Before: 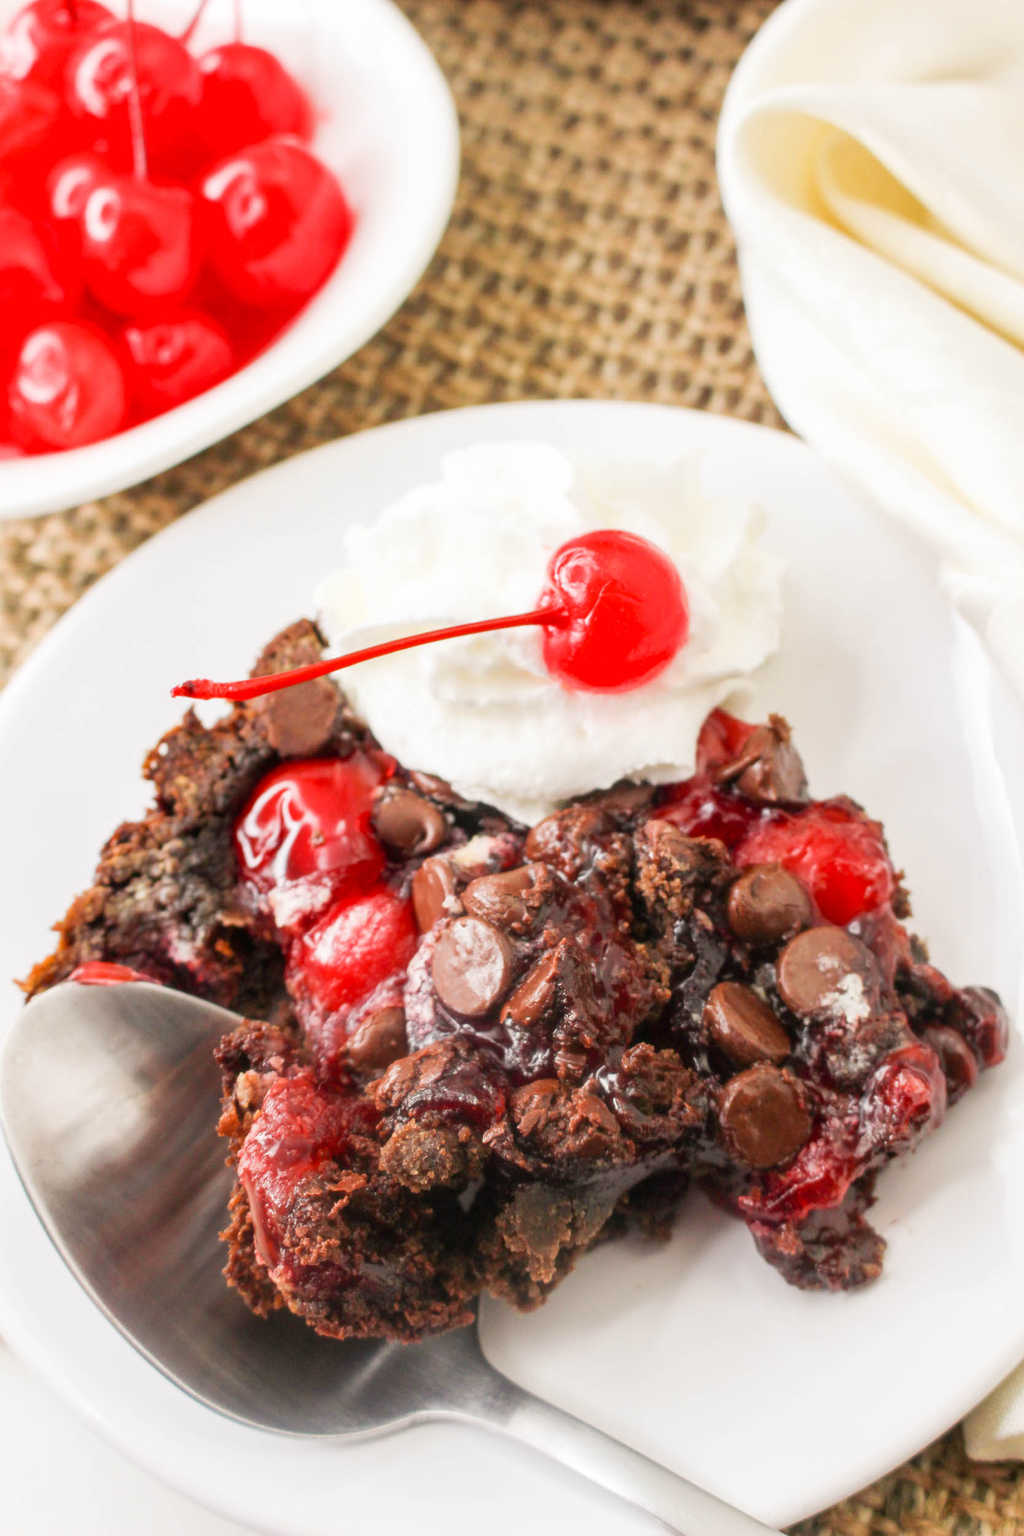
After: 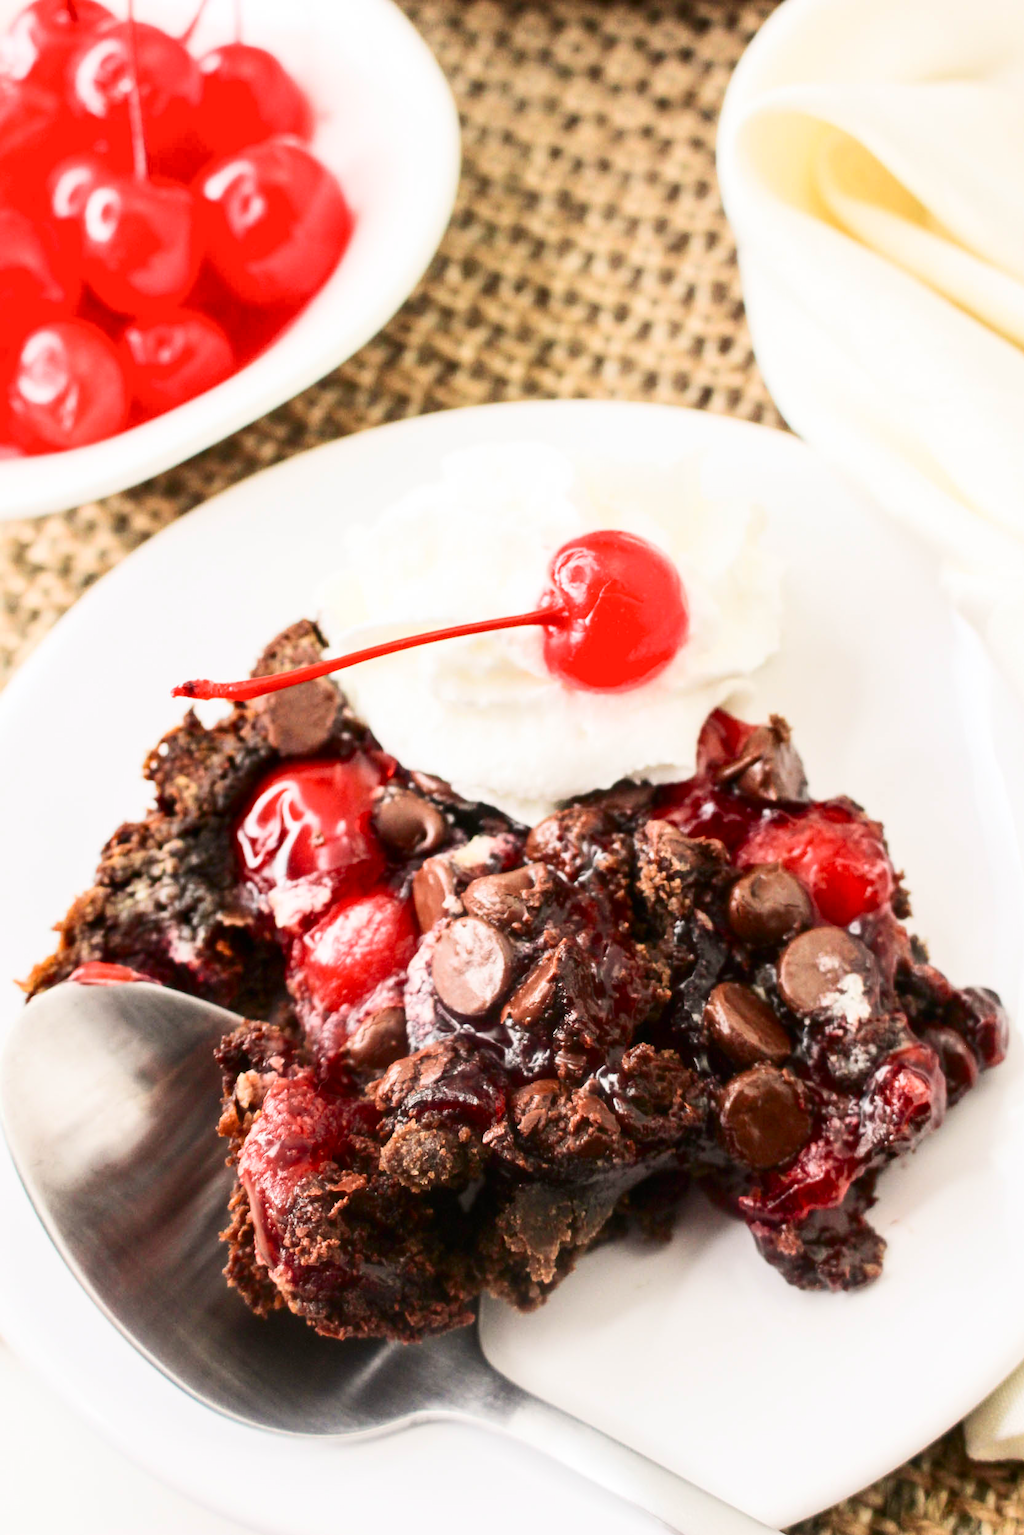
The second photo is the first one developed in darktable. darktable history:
contrast brightness saturation: contrast 0.29
